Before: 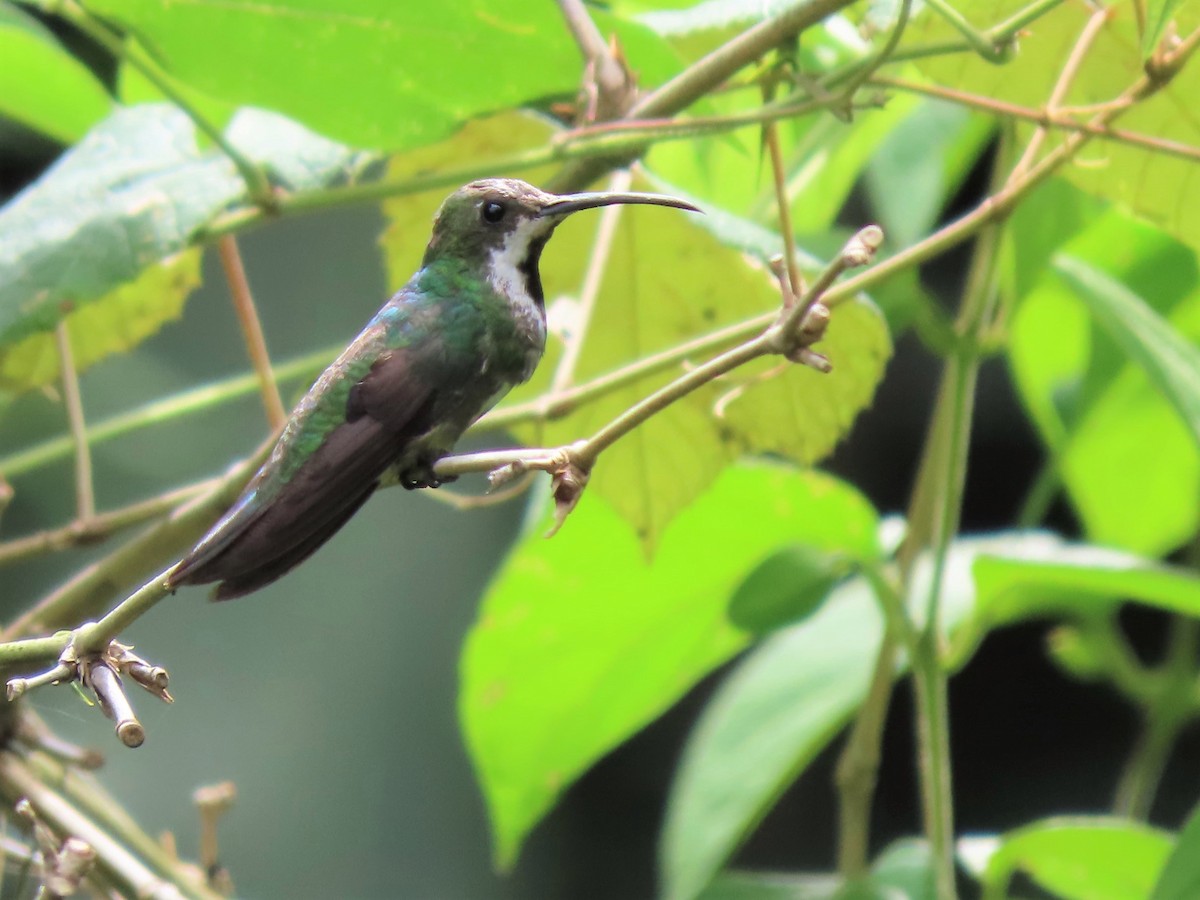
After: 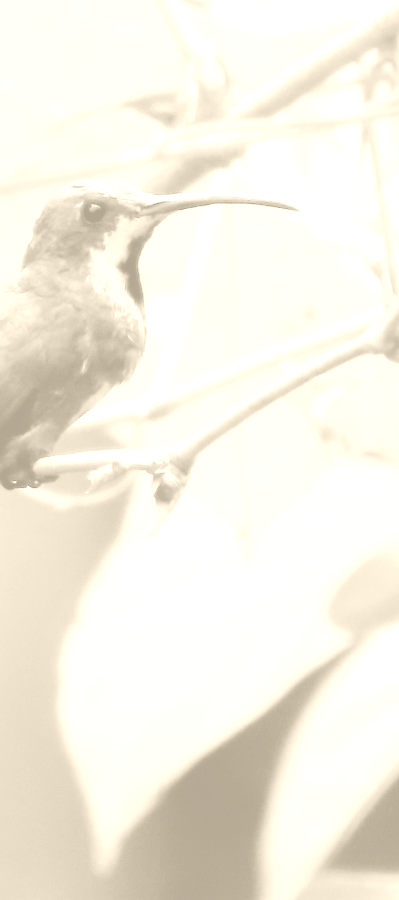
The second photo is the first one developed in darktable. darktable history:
colorize: hue 36°, saturation 71%, lightness 80.79%
filmic rgb: black relative exposure -7.65 EV, white relative exposure 4.56 EV, hardness 3.61, contrast 1.05
white balance: red 1.004, blue 1.024
crop: left 33.36%, right 33.36%
